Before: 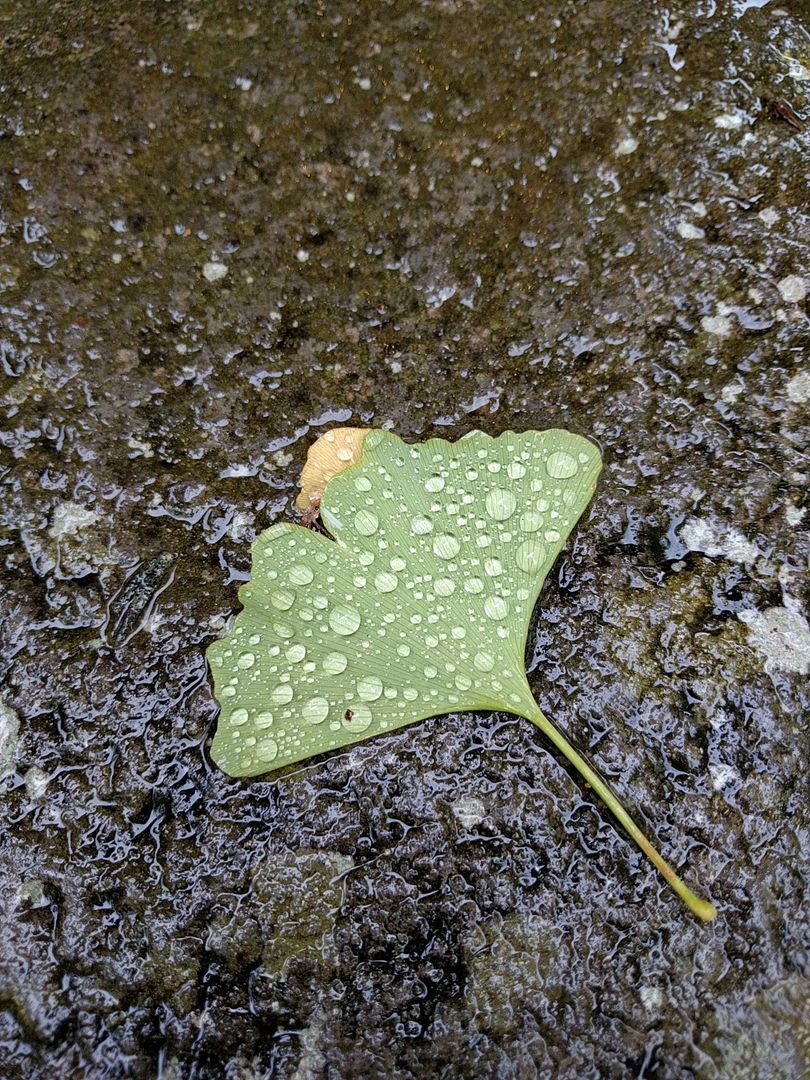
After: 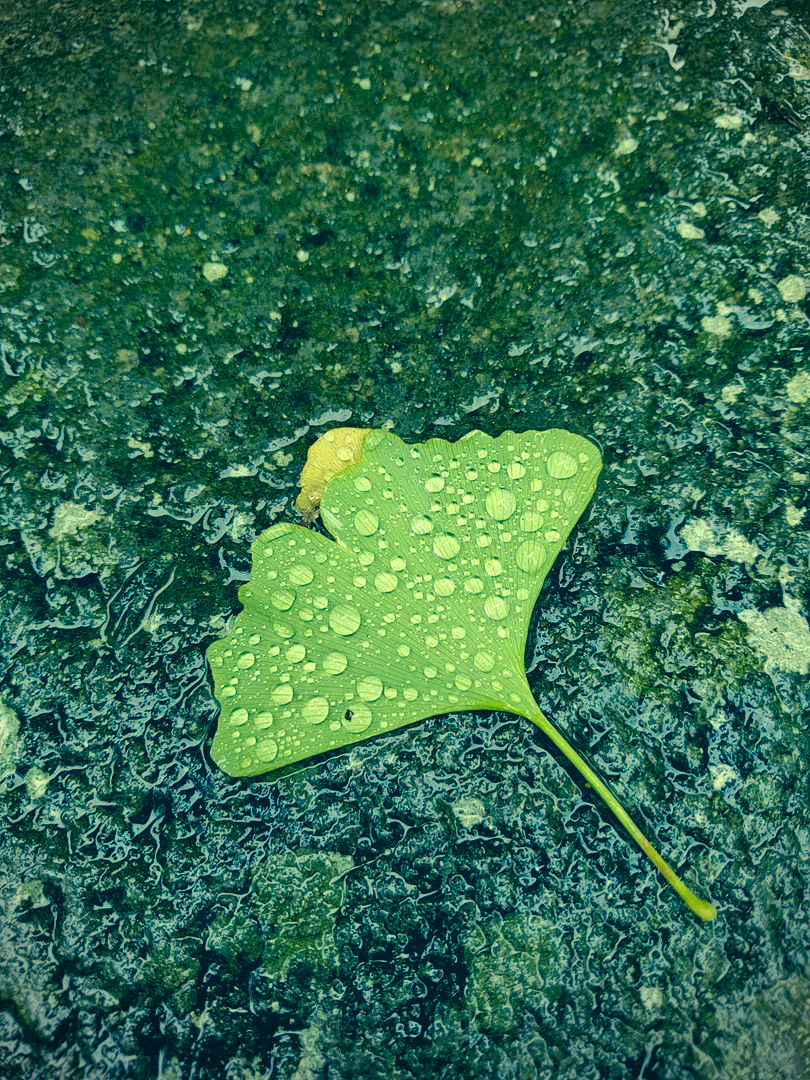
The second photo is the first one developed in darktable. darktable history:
shadows and highlights: shadows 52.34, highlights -28.23, soften with gaussian
tone curve: curves: ch0 [(0, 0) (0.003, 0.003) (0.011, 0.011) (0.025, 0.025) (0.044, 0.044) (0.069, 0.069) (0.1, 0.099) (0.136, 0.135) (0.177, 0.177) (0.224, 0.224) (0.277, 0.276) (0.335, 0.334) (0.399, 0.398) (0.468, 0.467) (0.543, 0.565) (0.623, 0.641) (0.709, 0.723) (0.801, 0.81) (0.898, 0.902) (1, 1)], preserve colors none
color correction: highlights a* -15.58, highlights b* 40, shadows a* -40, shadows b* -26.18
vignetting: fall-off radius 63.6%
